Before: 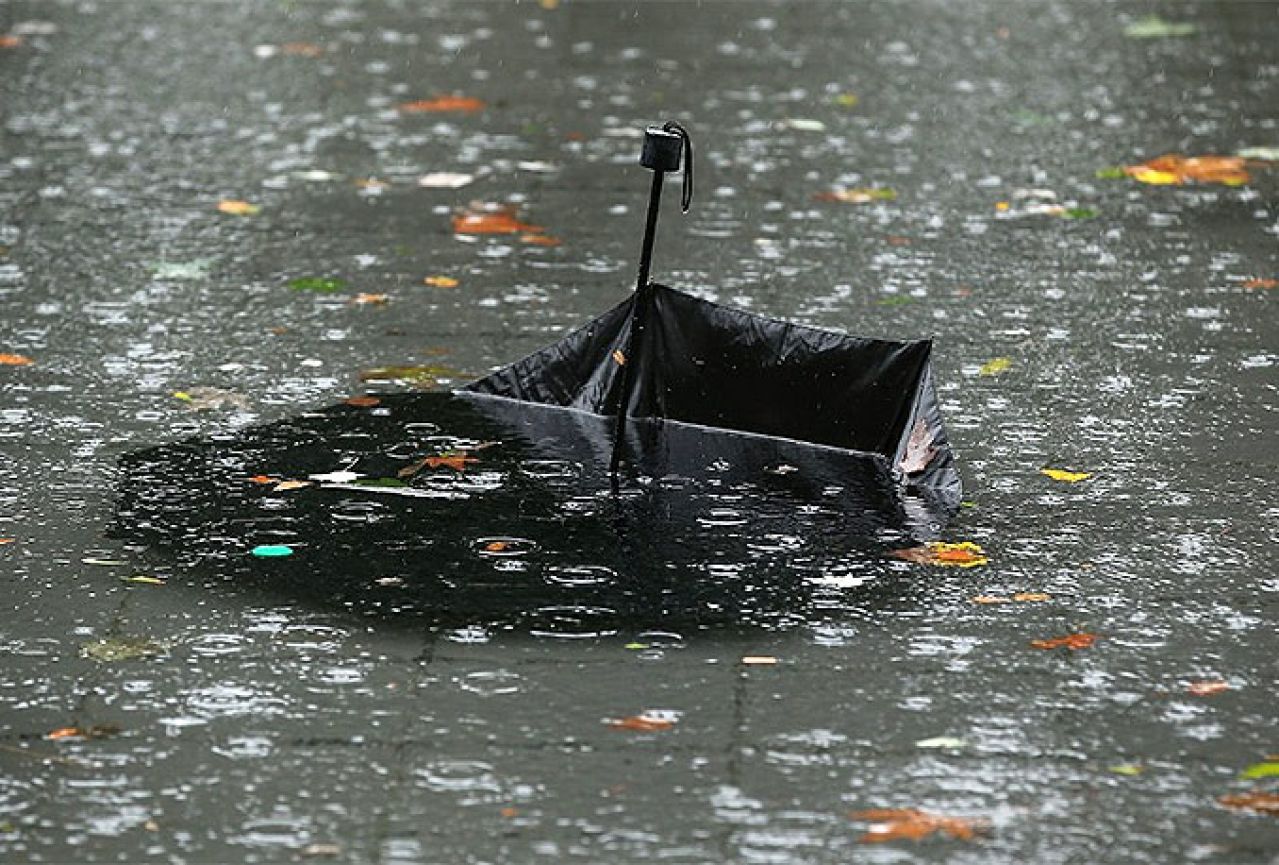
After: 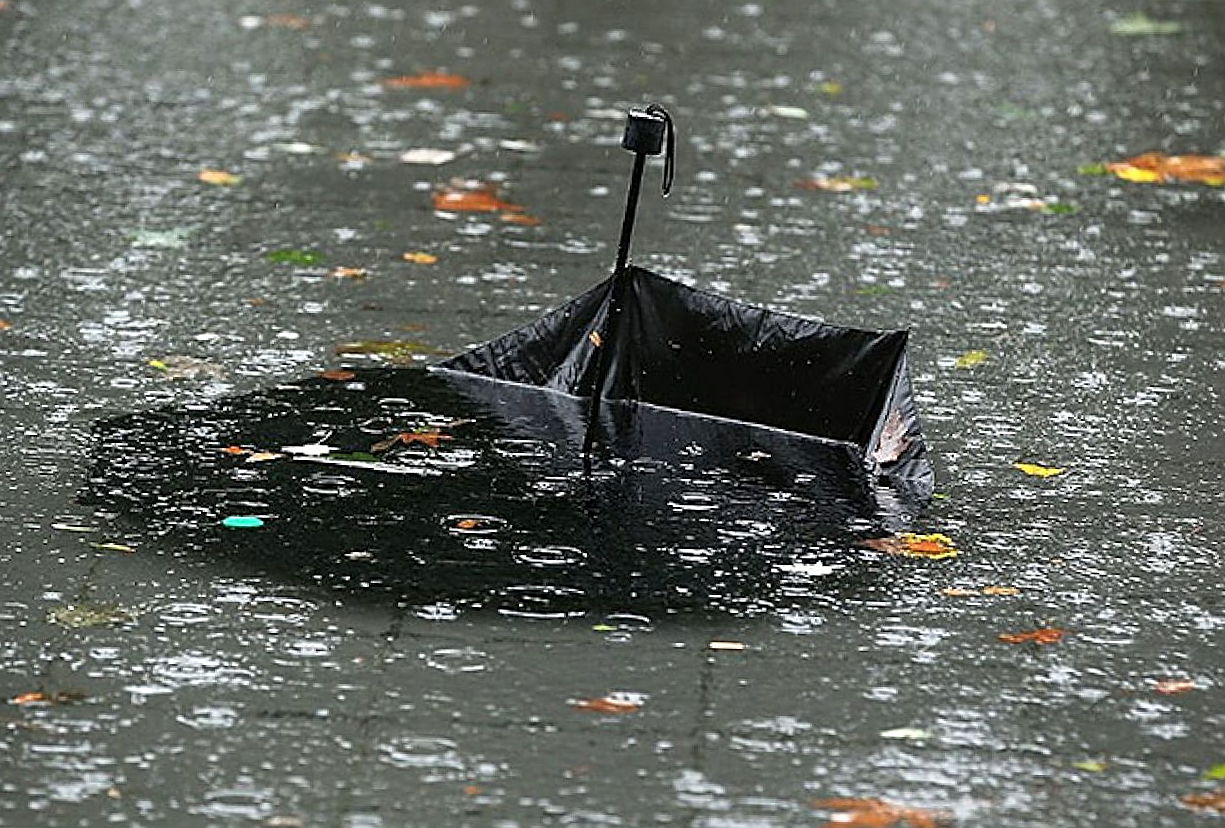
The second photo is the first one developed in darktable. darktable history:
crop and rotate: angle -1.71°
sharpen: on, module defaults
